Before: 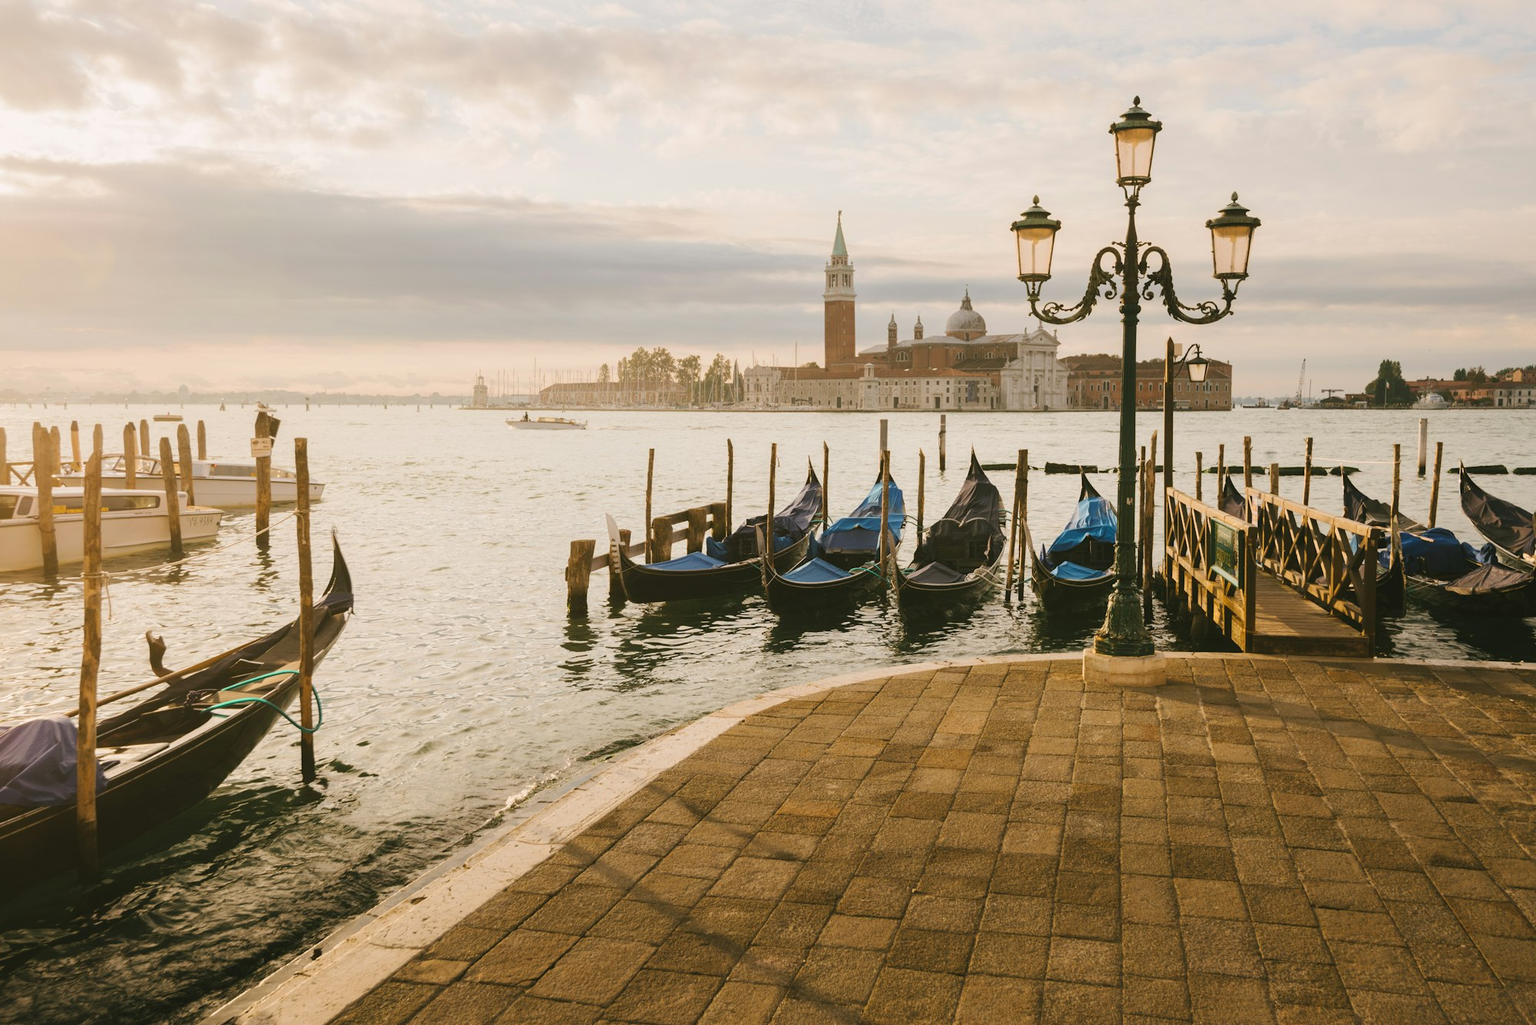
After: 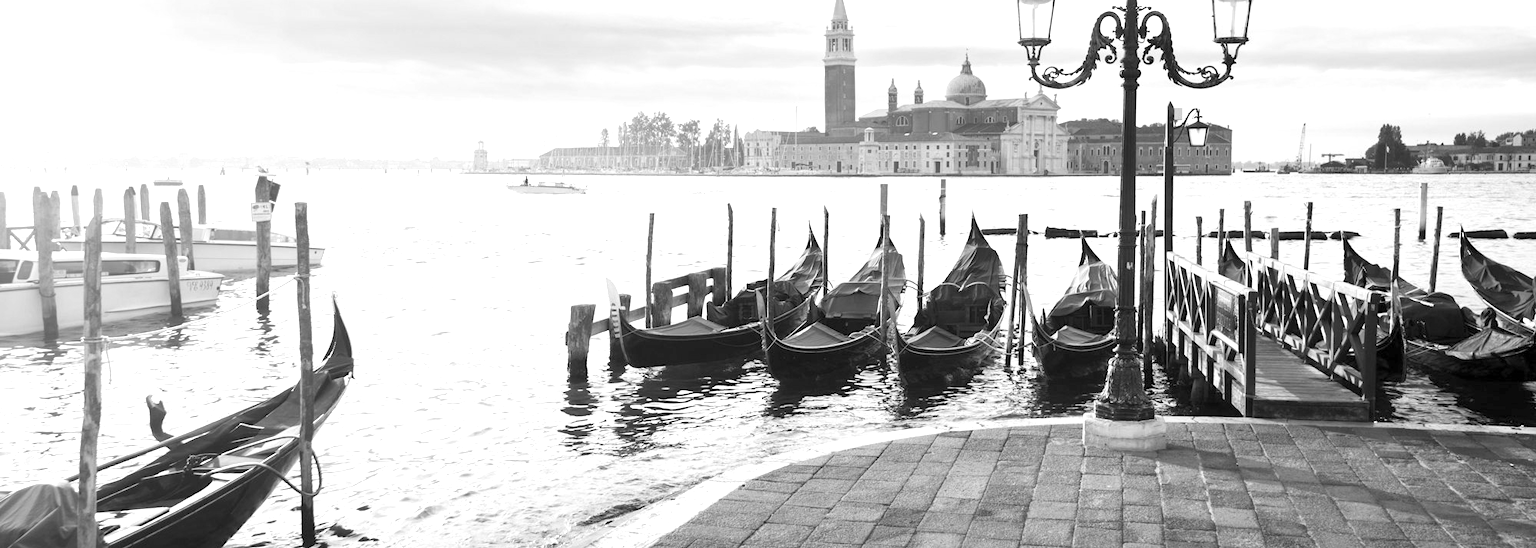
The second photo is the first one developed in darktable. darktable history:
monochrome: a 32, b 64, size 2.3
exposure: black level correction 0.008, exposure 0.979 EV, compensate highlight preservation false
crop and rotate: top 23.043%, bottom 23.437%
